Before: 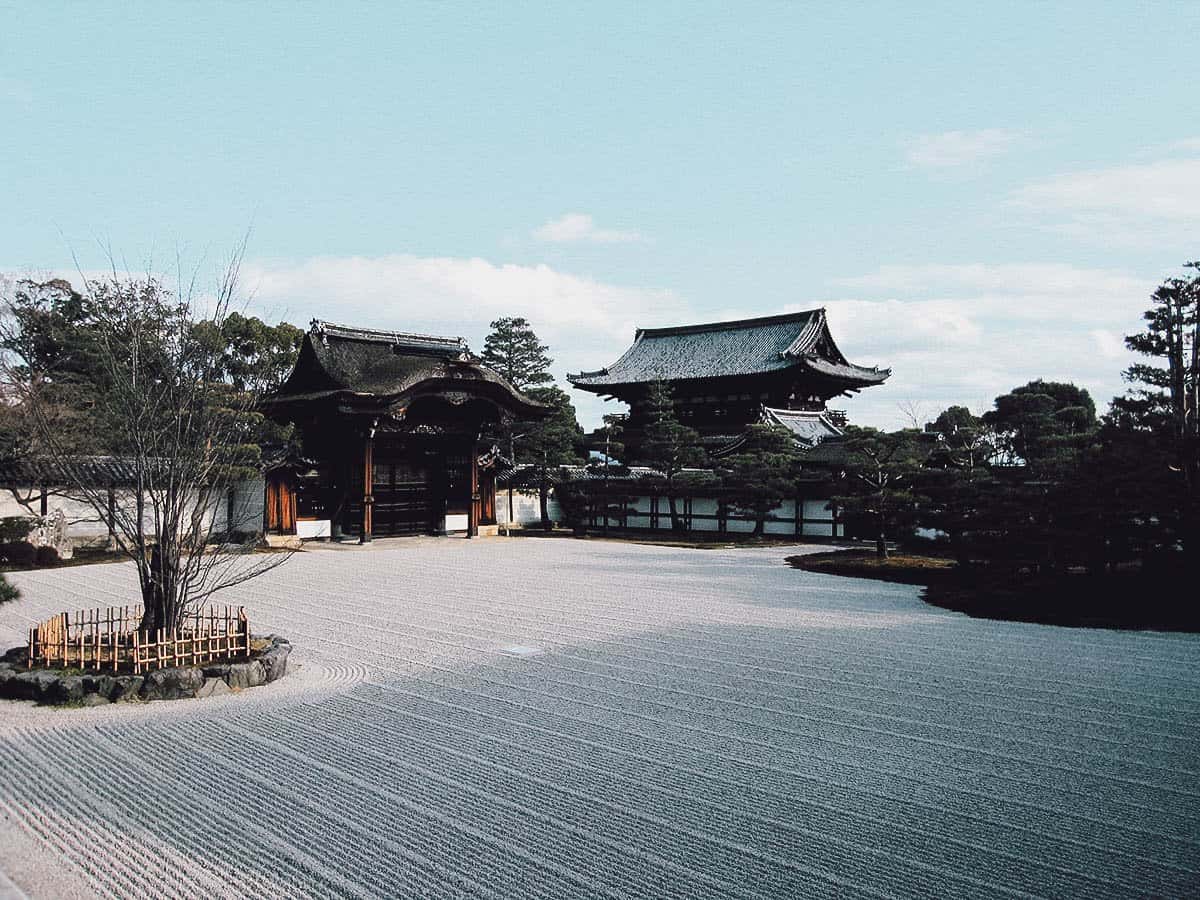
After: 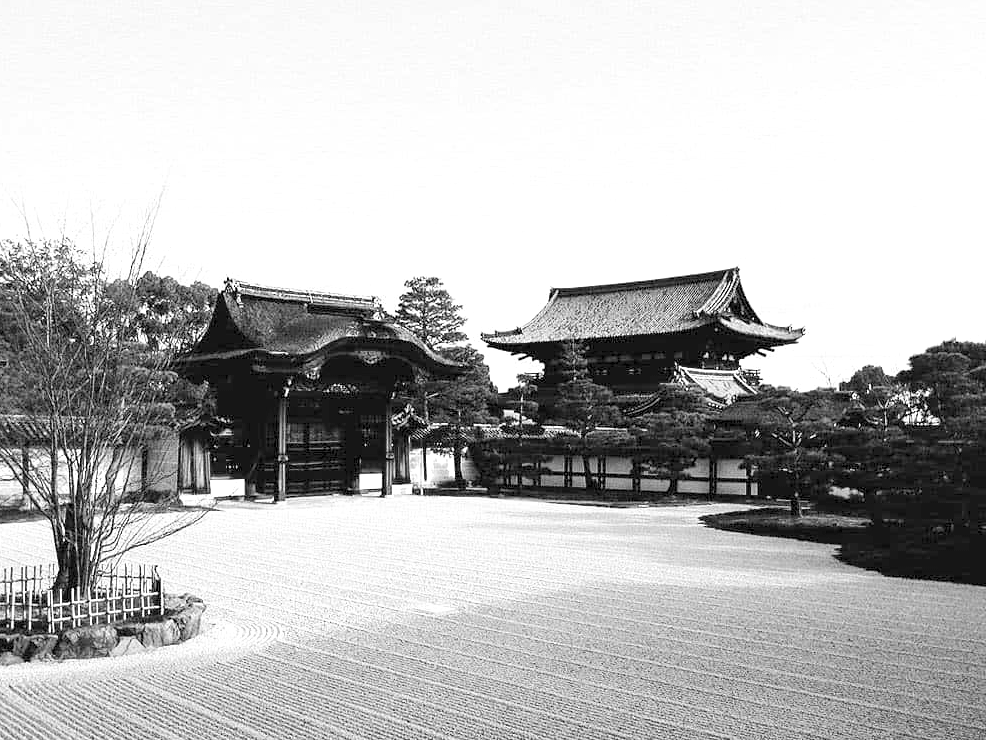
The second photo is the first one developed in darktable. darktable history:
levels: levels [0.036, 0.364, 0.827]
color calibration: output gray [0.714, 0.278, 0, 0], illuminant same as pipeline (D50), adaptation none (bypass)
crop and rotate: left 7.196%, top 4.574%, right 10.605%, bottom 13.178%
